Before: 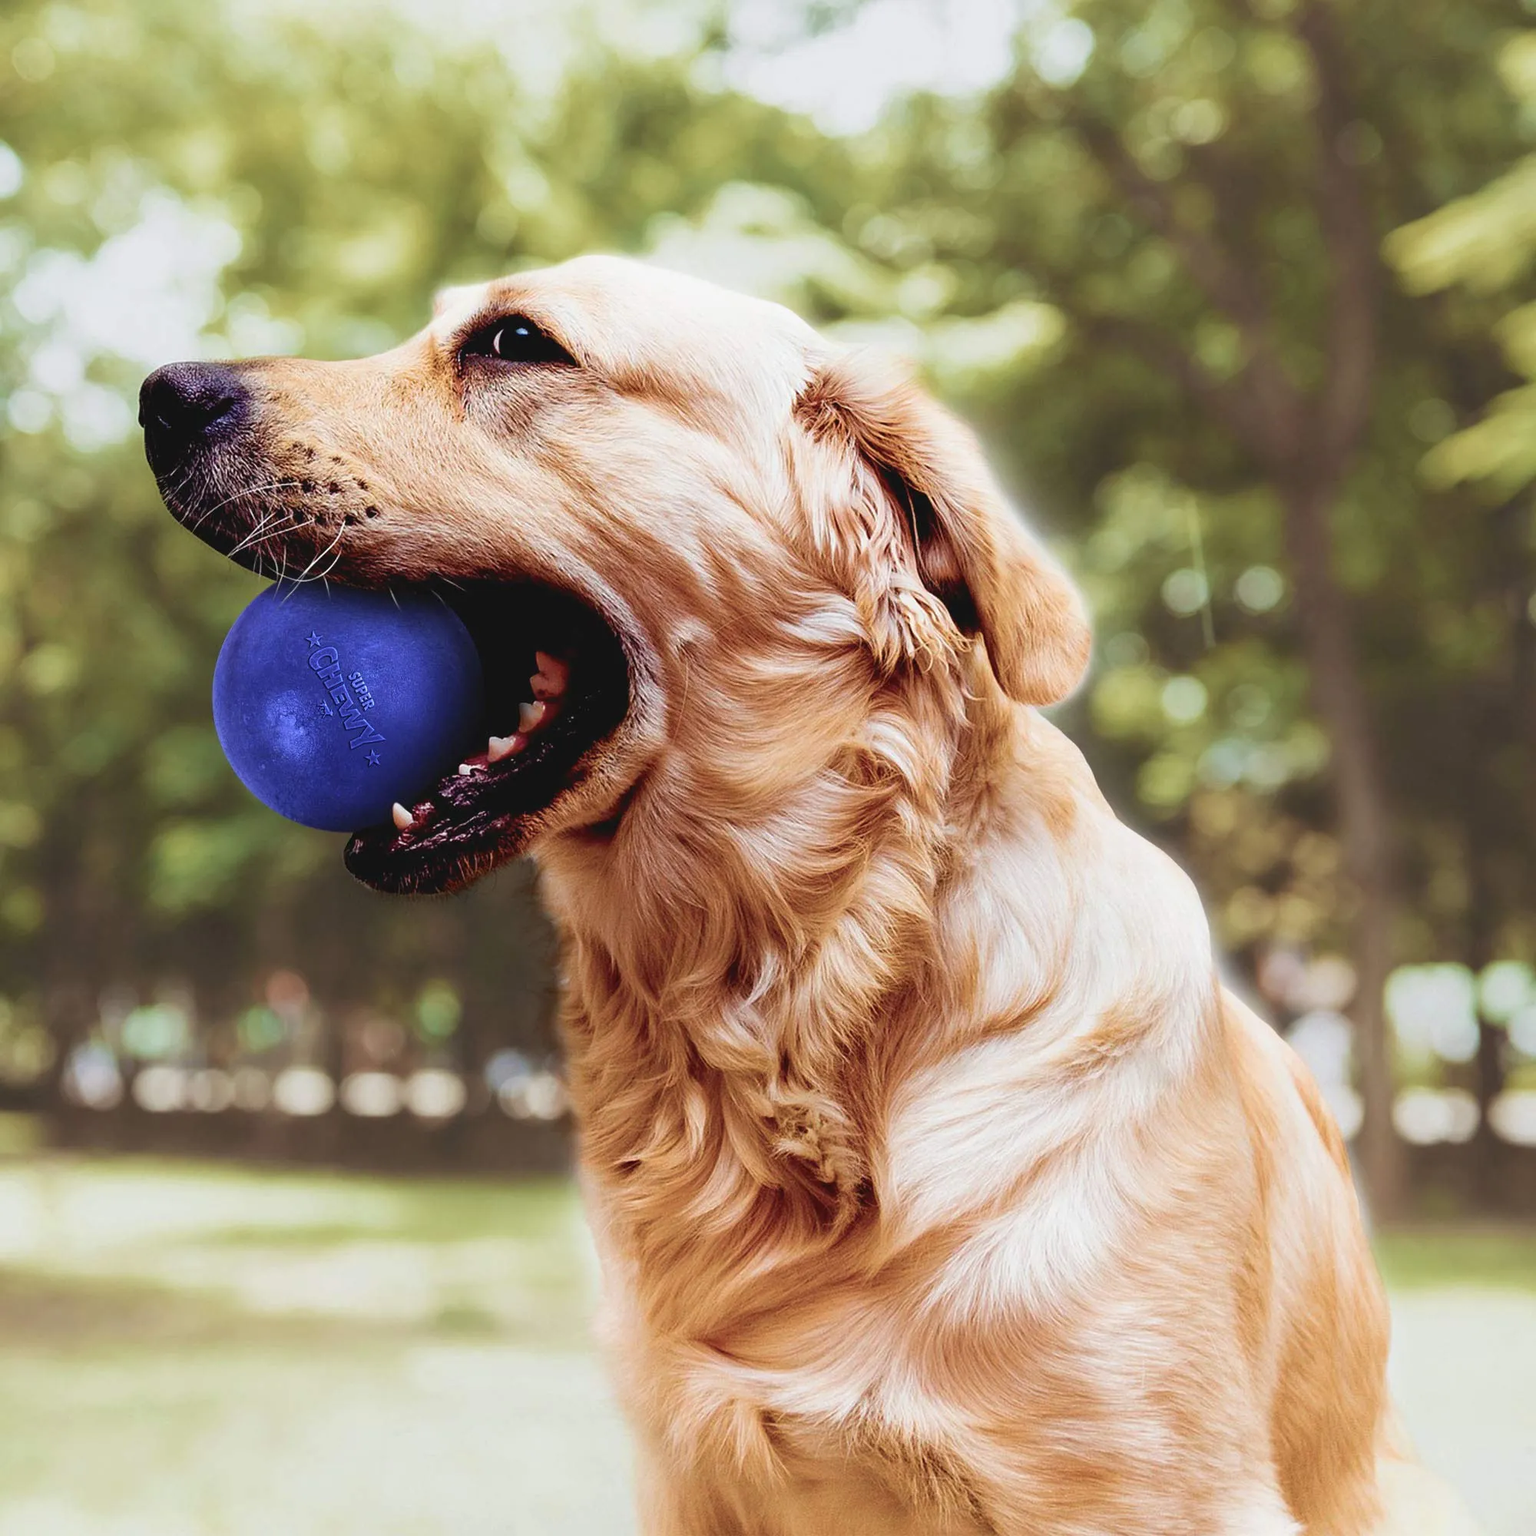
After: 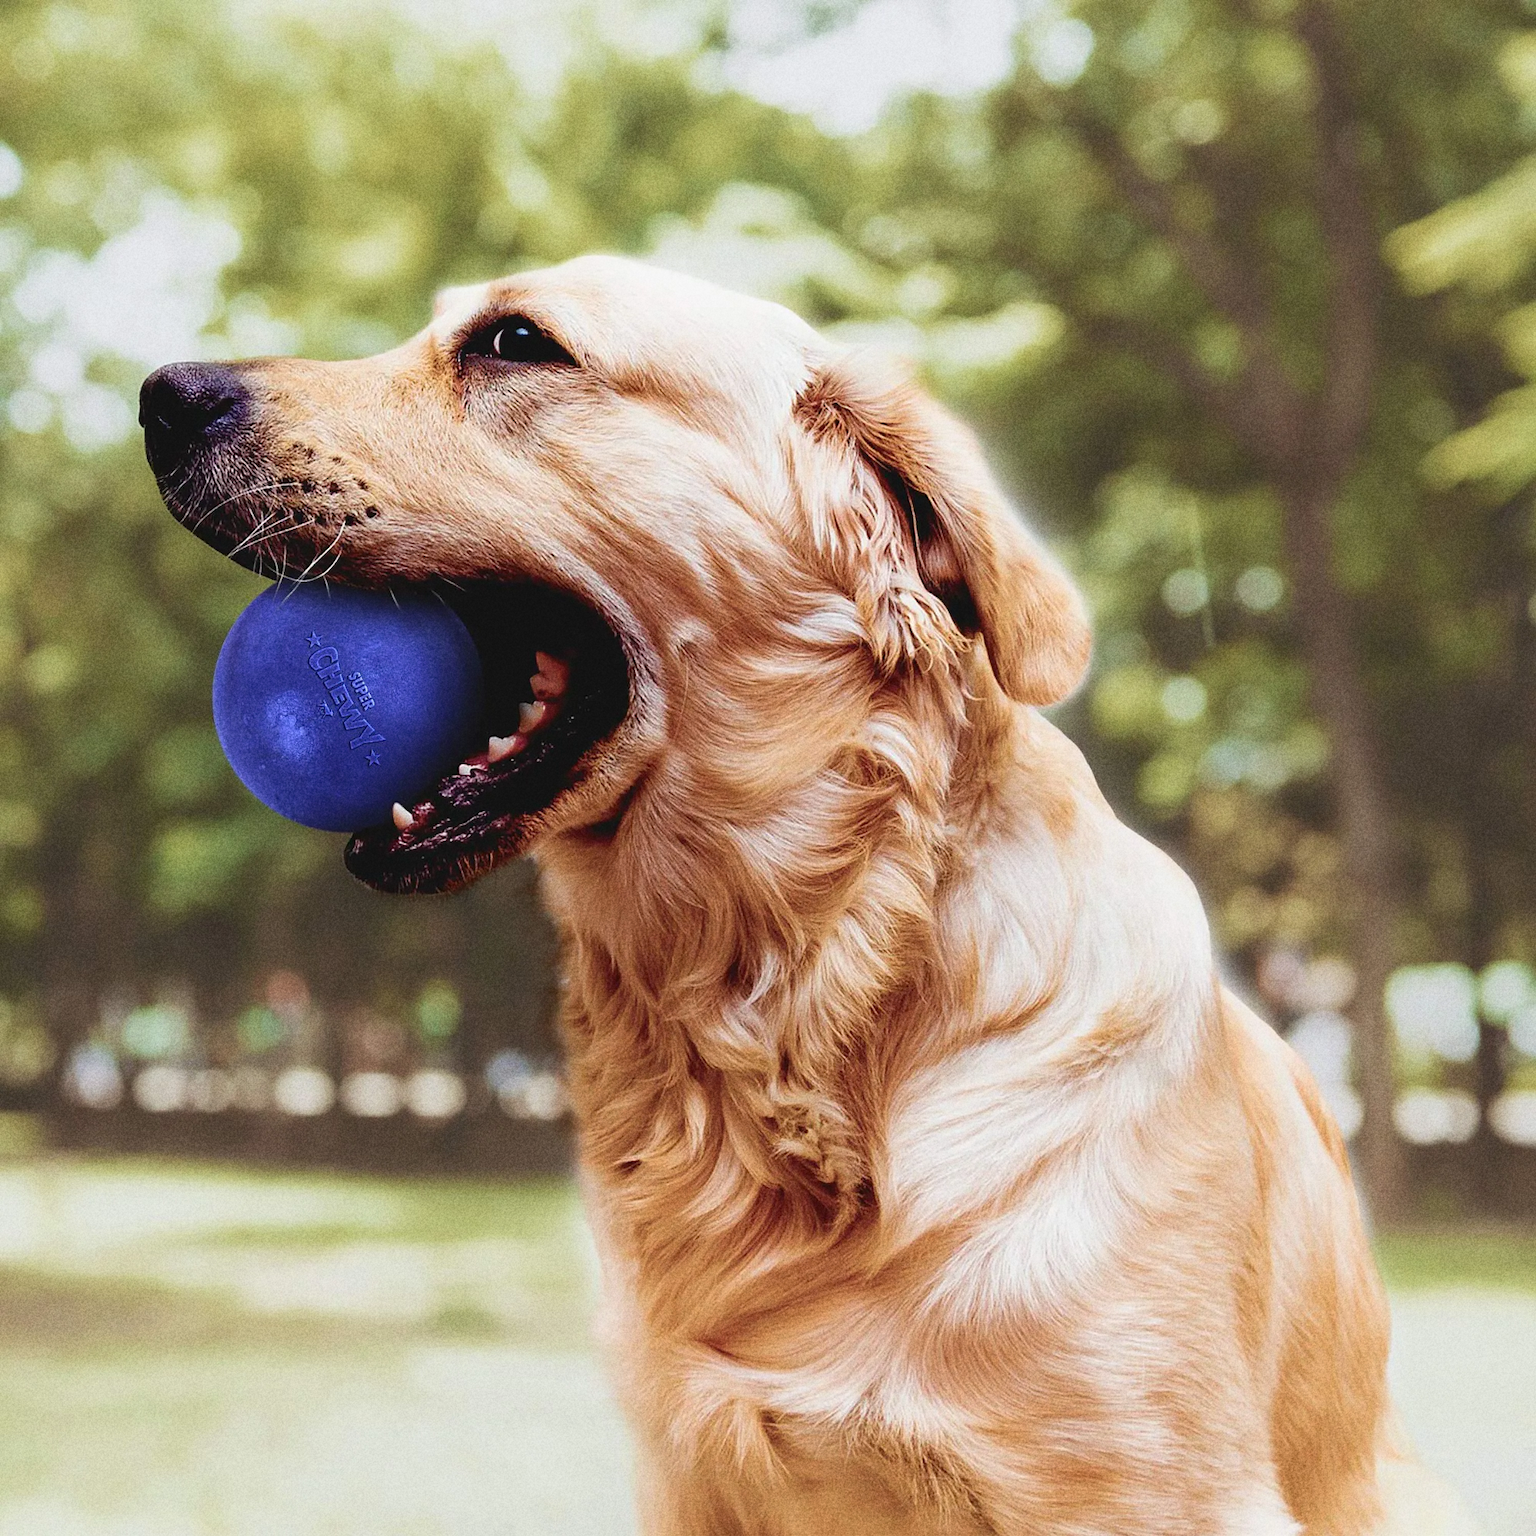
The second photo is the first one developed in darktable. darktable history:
grain: coarseness 8.68 ISO, strength 31.94%
